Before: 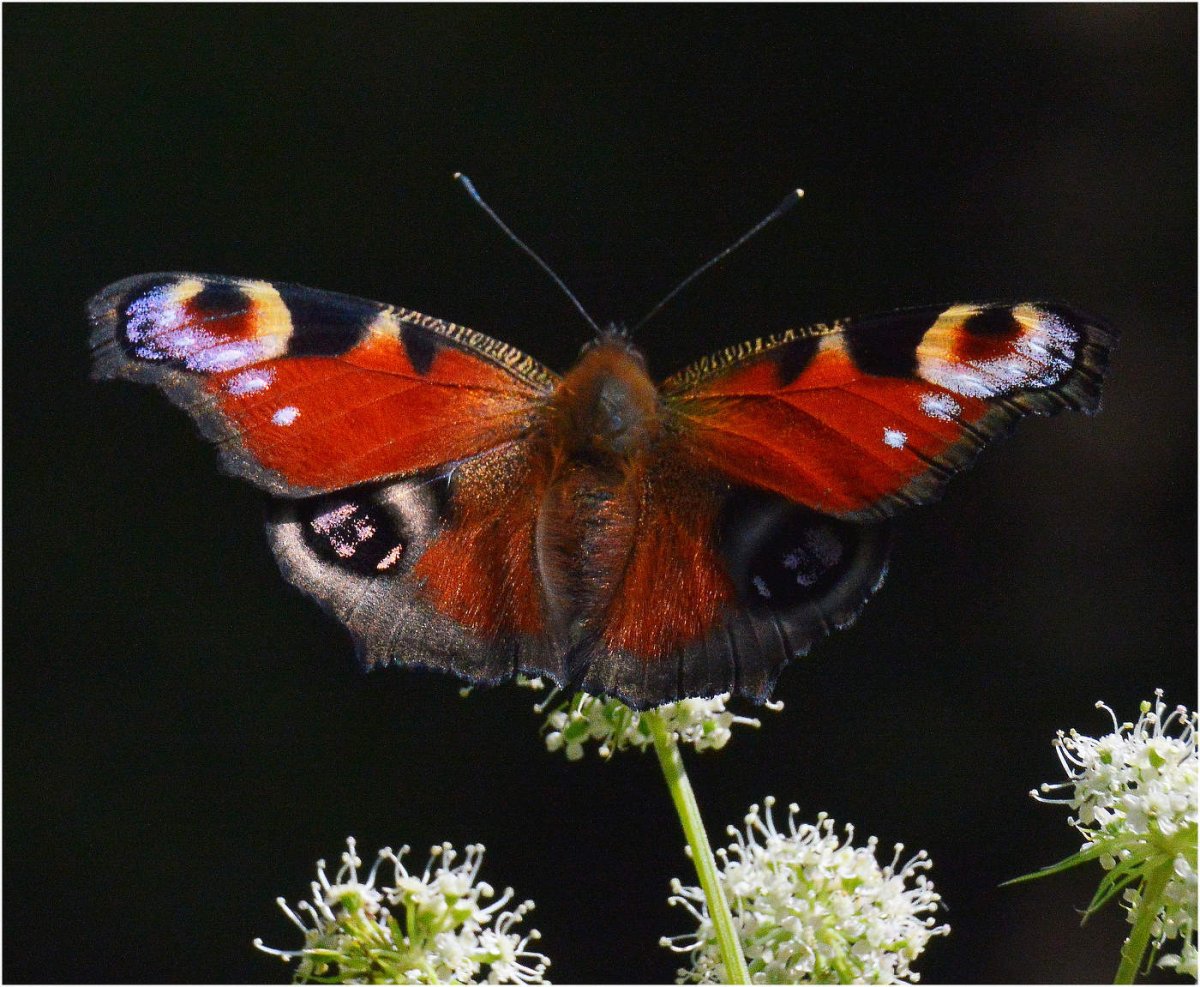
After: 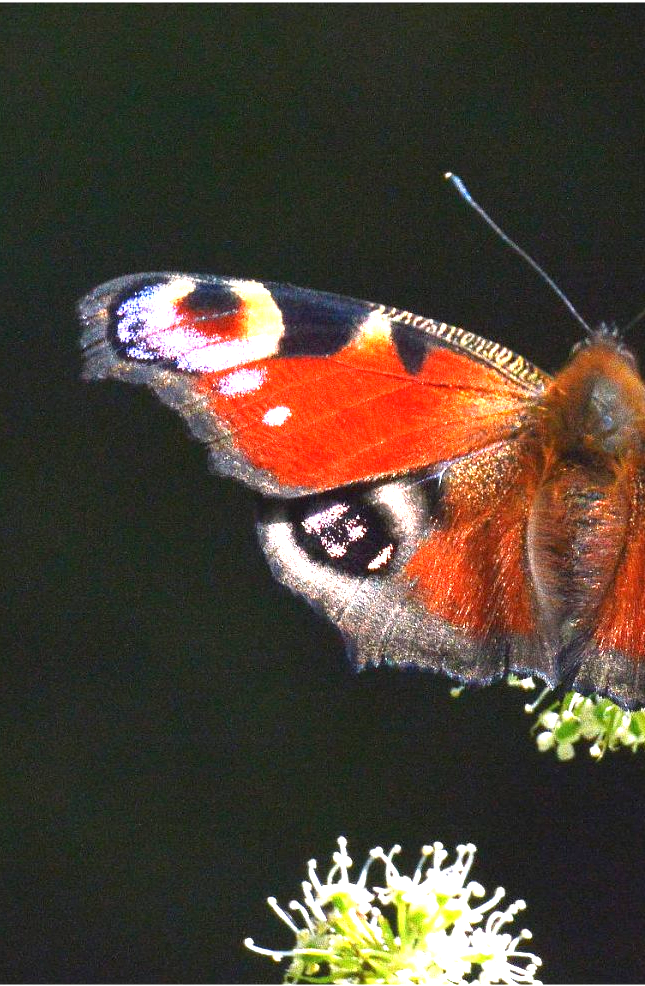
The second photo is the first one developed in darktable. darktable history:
crop: left 0.792%, right 45.409%, bottom 0.089%
exposure: black level correction 0, exposure 1.683 EV, compensate highlight preservation false
